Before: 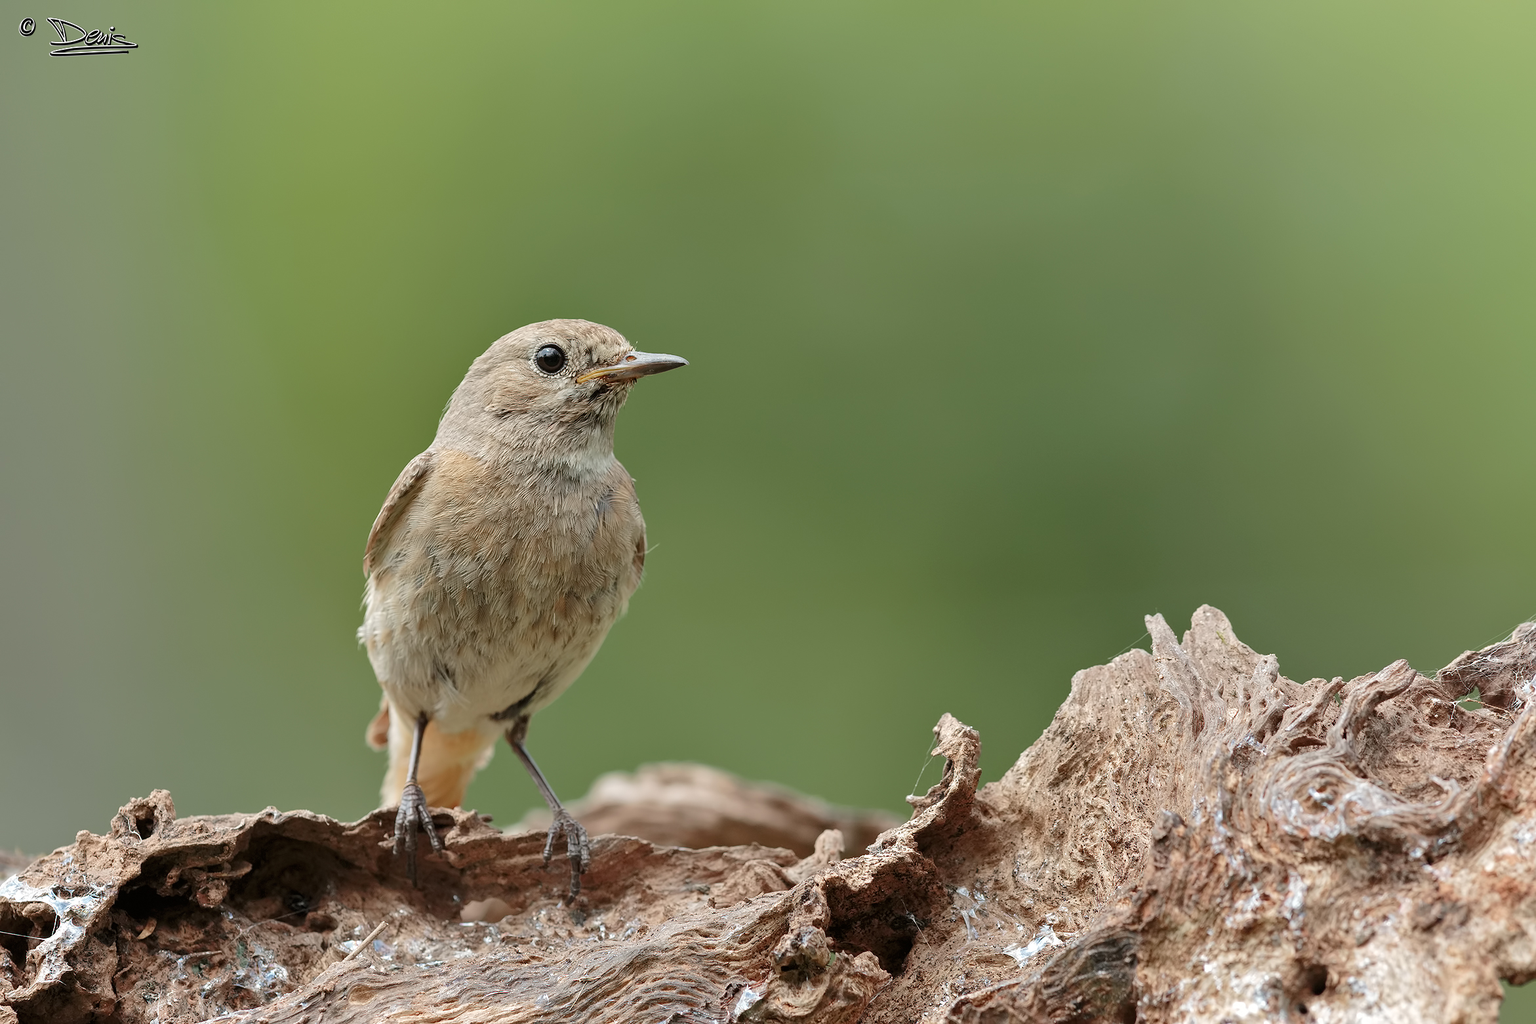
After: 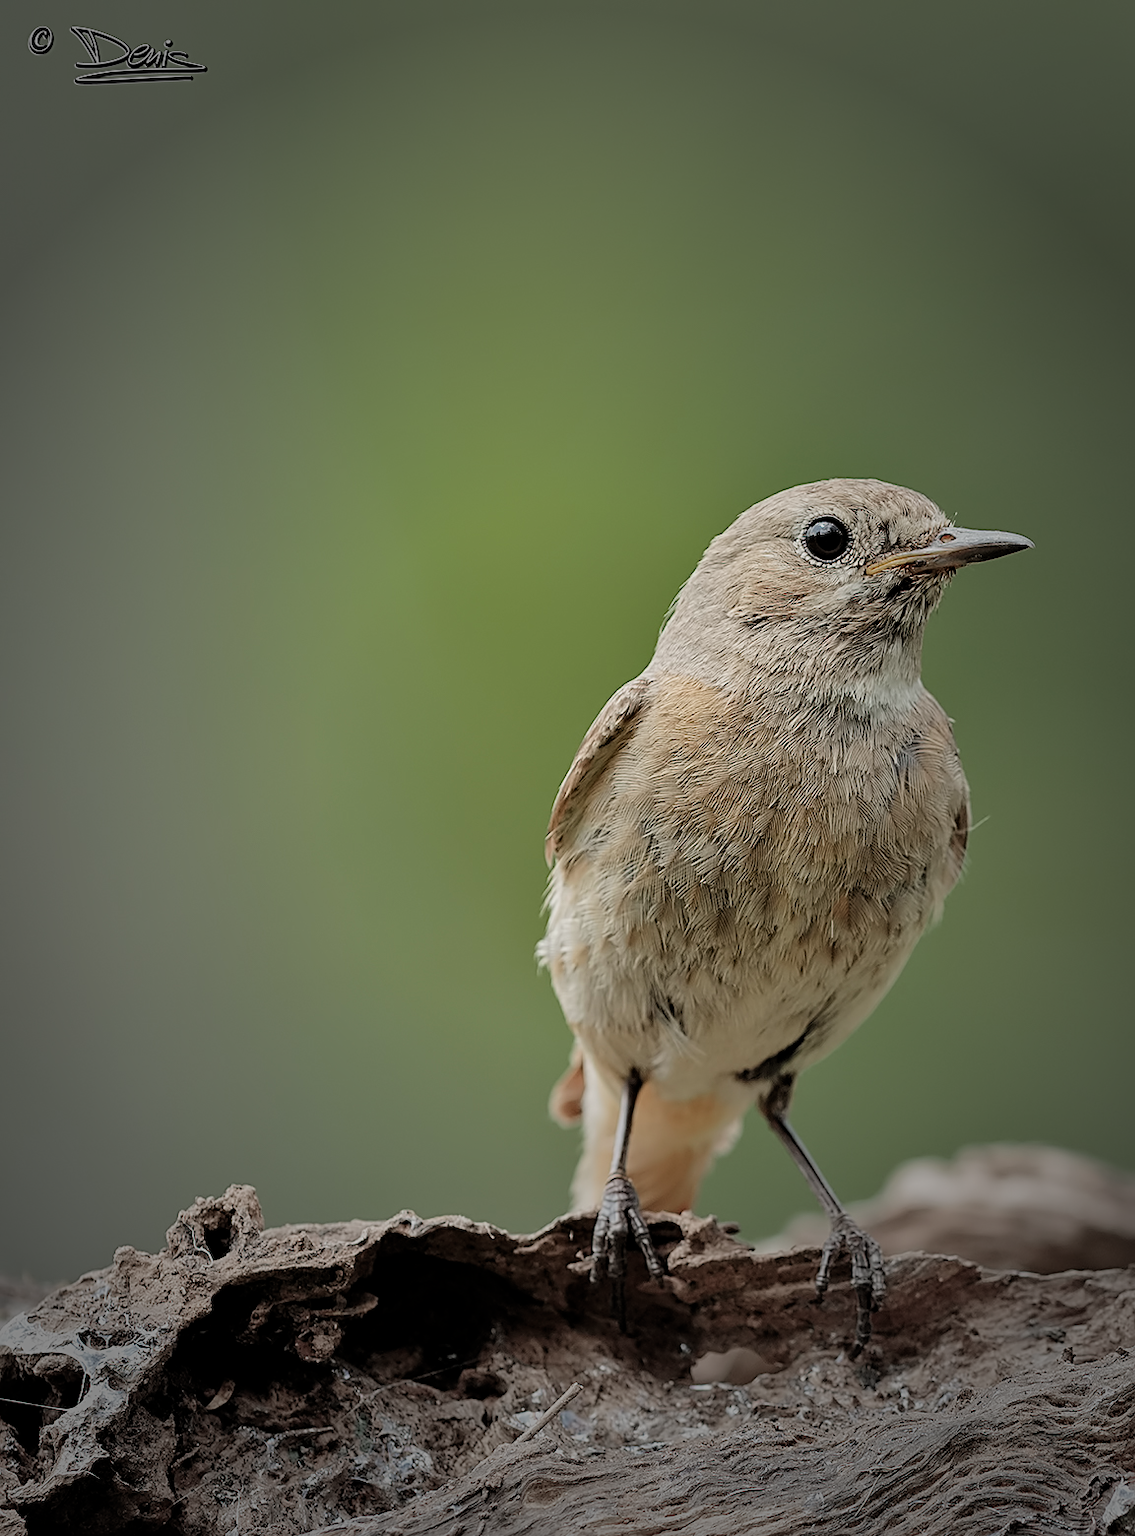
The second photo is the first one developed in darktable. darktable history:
filmic rgb: black relative exposure -7.74 EV, white relative exposure 4.41 EV, threshold 2.99 EV, target black luminance 0%, hardness 3.76, latitude 50.66%, contrast 1.075, highlights saturation mix 8.89%, shadows ↔ highlights balance -0.261%, enable highlight reconstruction true
exposure: exposure -0.045 EV, compensate highlight preservation false
sharpen: on, module defaults
vignetting: fall-off start 34.35%, fall-off radius 64.45%, brightness -0.674, width/height ratio 0.959
crop and rotate: left 0.057%, top 0%, right 50.687%
